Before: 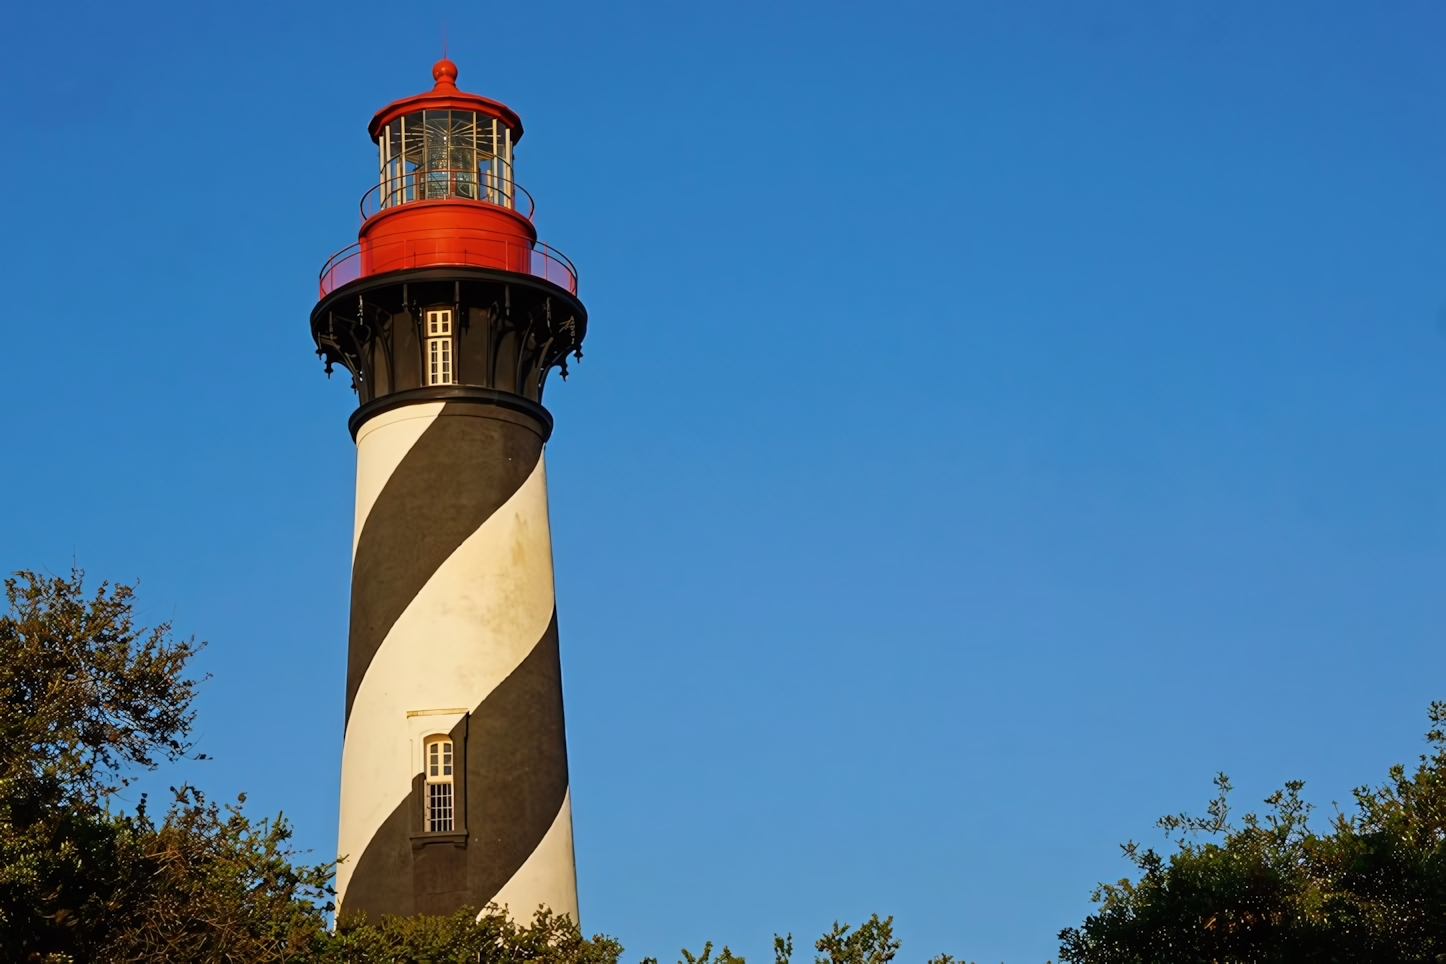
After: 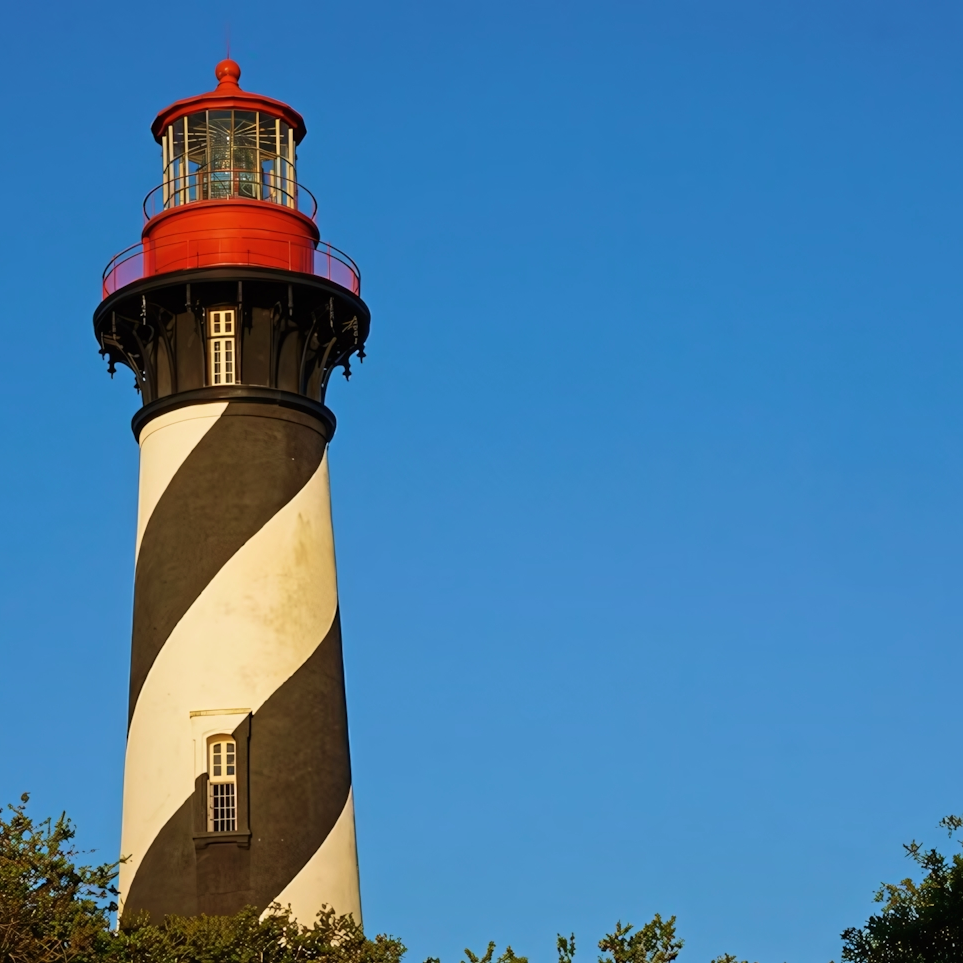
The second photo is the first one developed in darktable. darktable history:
velvia: on, module defaults
crop and rotate: left 15.055%, right 18.278%
